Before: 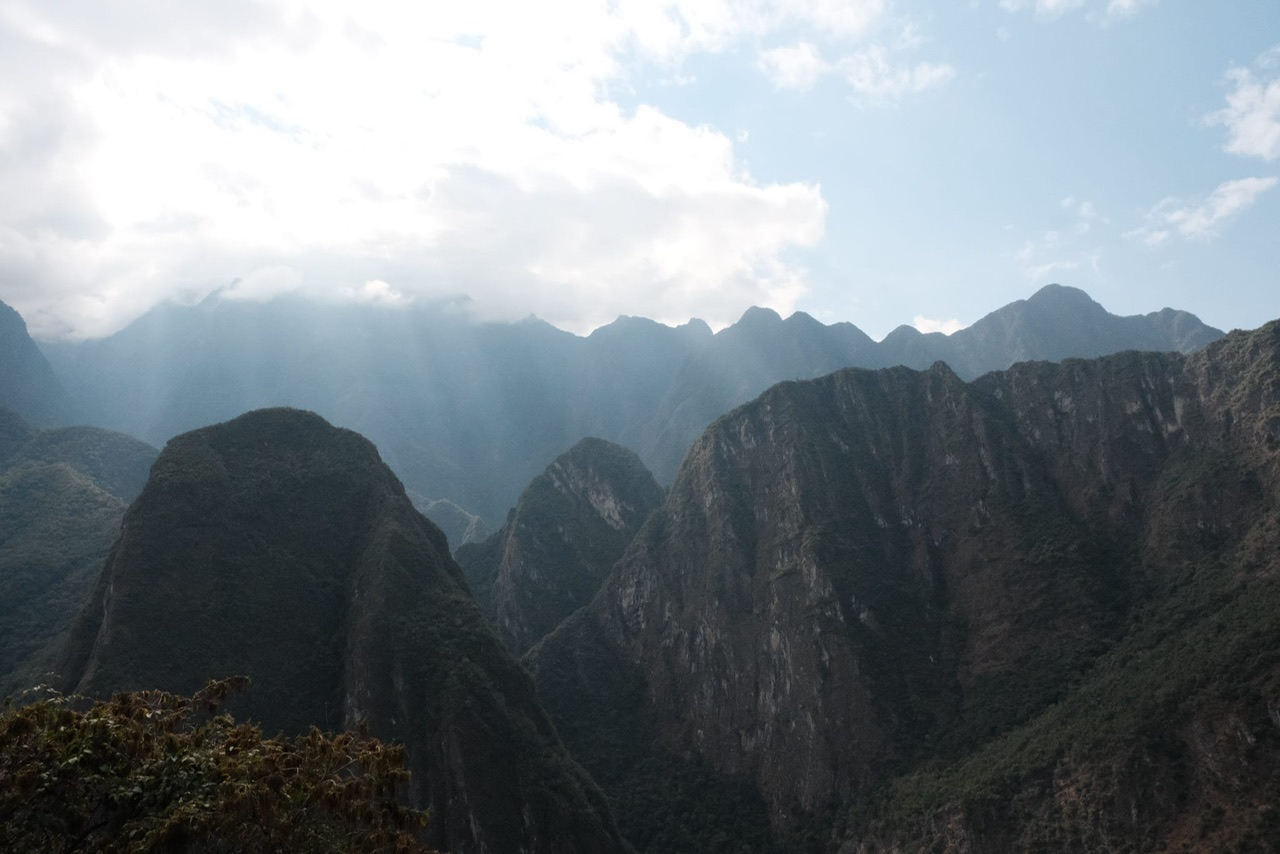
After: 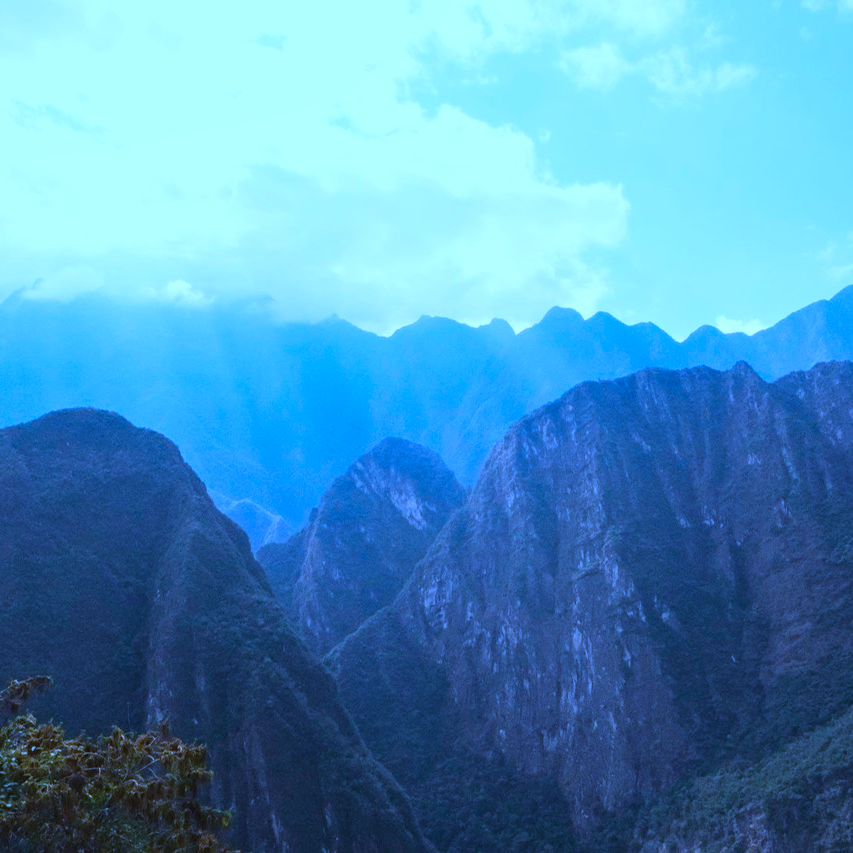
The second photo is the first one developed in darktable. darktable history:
local contrast: detail 130%
color balance rgb: perceptual saturation grading › global saturation 25%, perceptual brilliance grading › mid-tones 10%, perceptual brilliance grading › shadows 15%, global vibrance 20%
exposure: exposure 0.207 EV, compensate highlight preservation false
contrast brightness saturation: contrast -0.1, brightness 0.05, saturation 0.08
white balance: red 0.766, blue 1.537
crop and rotate: left 15.546%, right 17.787%
color zones: curves: ch0 [(0.068, 0.464) (0.25, 0.5) (0.48, 0.508) (0.75, 0.536) (0.886, 0.476) (0.967, 0.456)]; ch1 [(0.066, 0.456) (0.25, 0.5) (0.616, 0.508) (0.746, 0.56) (0.934, 0.444)]
velvia: strength 30%
